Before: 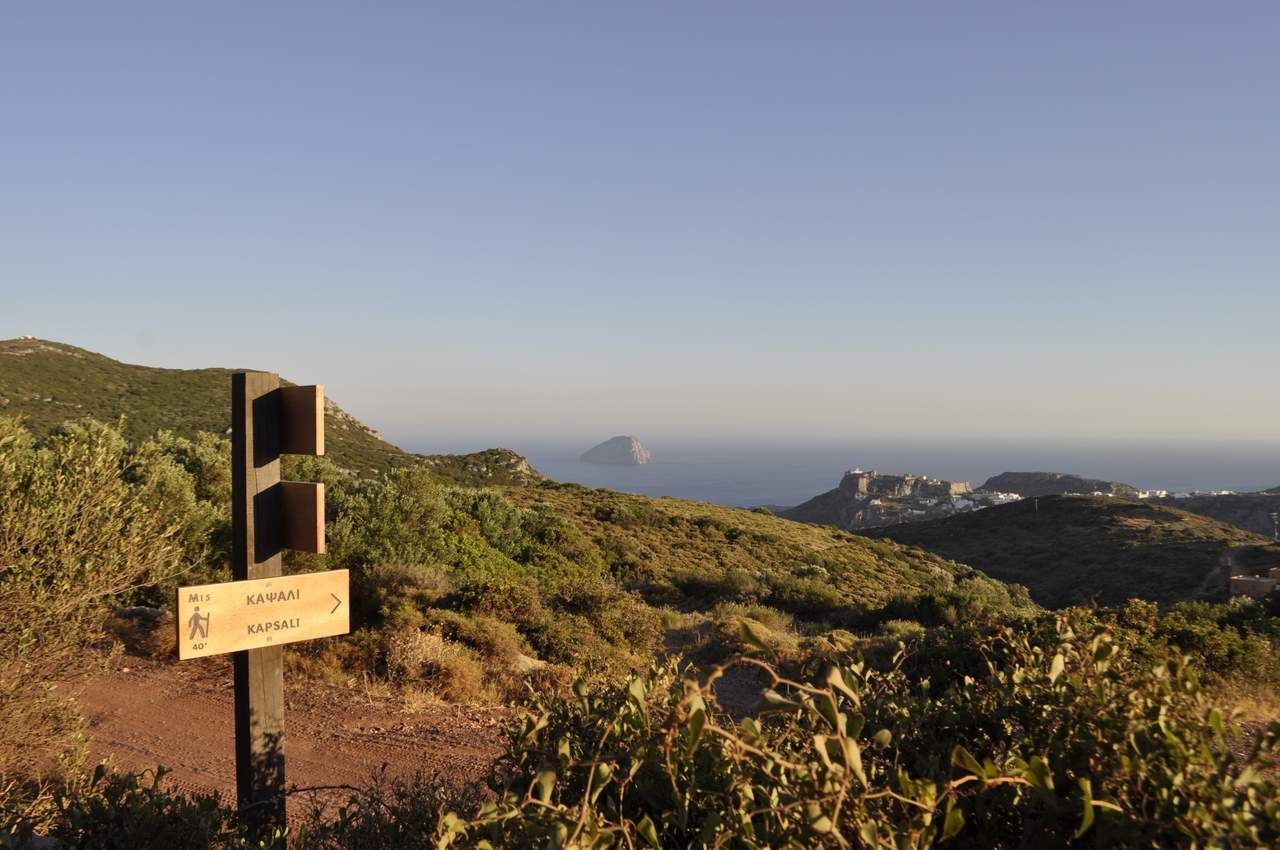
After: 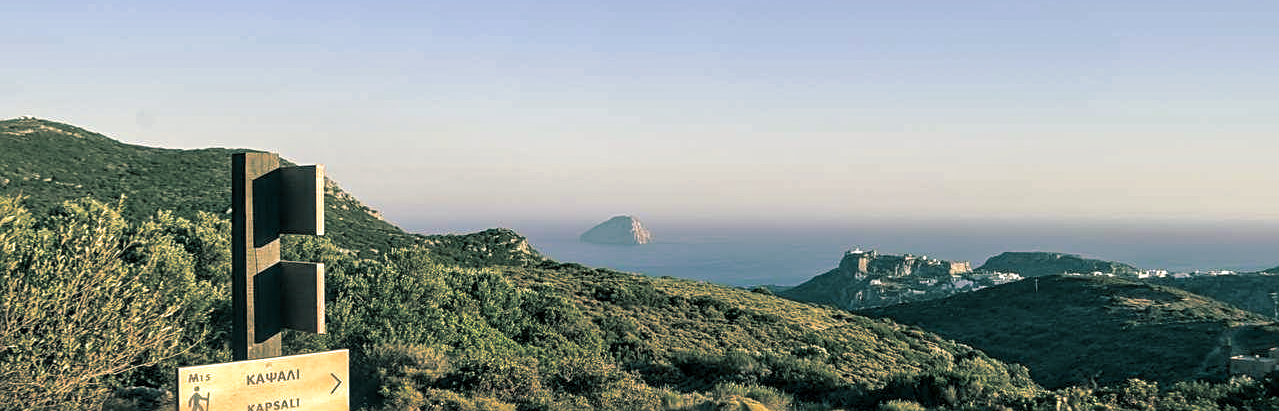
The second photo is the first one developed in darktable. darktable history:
crop and rotate: top 26.056%, bottom 25.543%
local contrast: detail 130%
sharpen: on, module defaults
split-toning: shadows › hue 186.43°, highlights › hue 49.29°, compress 30.29%
color balance rgb: perceptual saturation grading › global saturation 25%, perceptual saturation grading › highlights -50%, perceptual saturation grading › shadows 30%, perceptual brilliance grading › global brilliance 12%, global vibrance 20%
